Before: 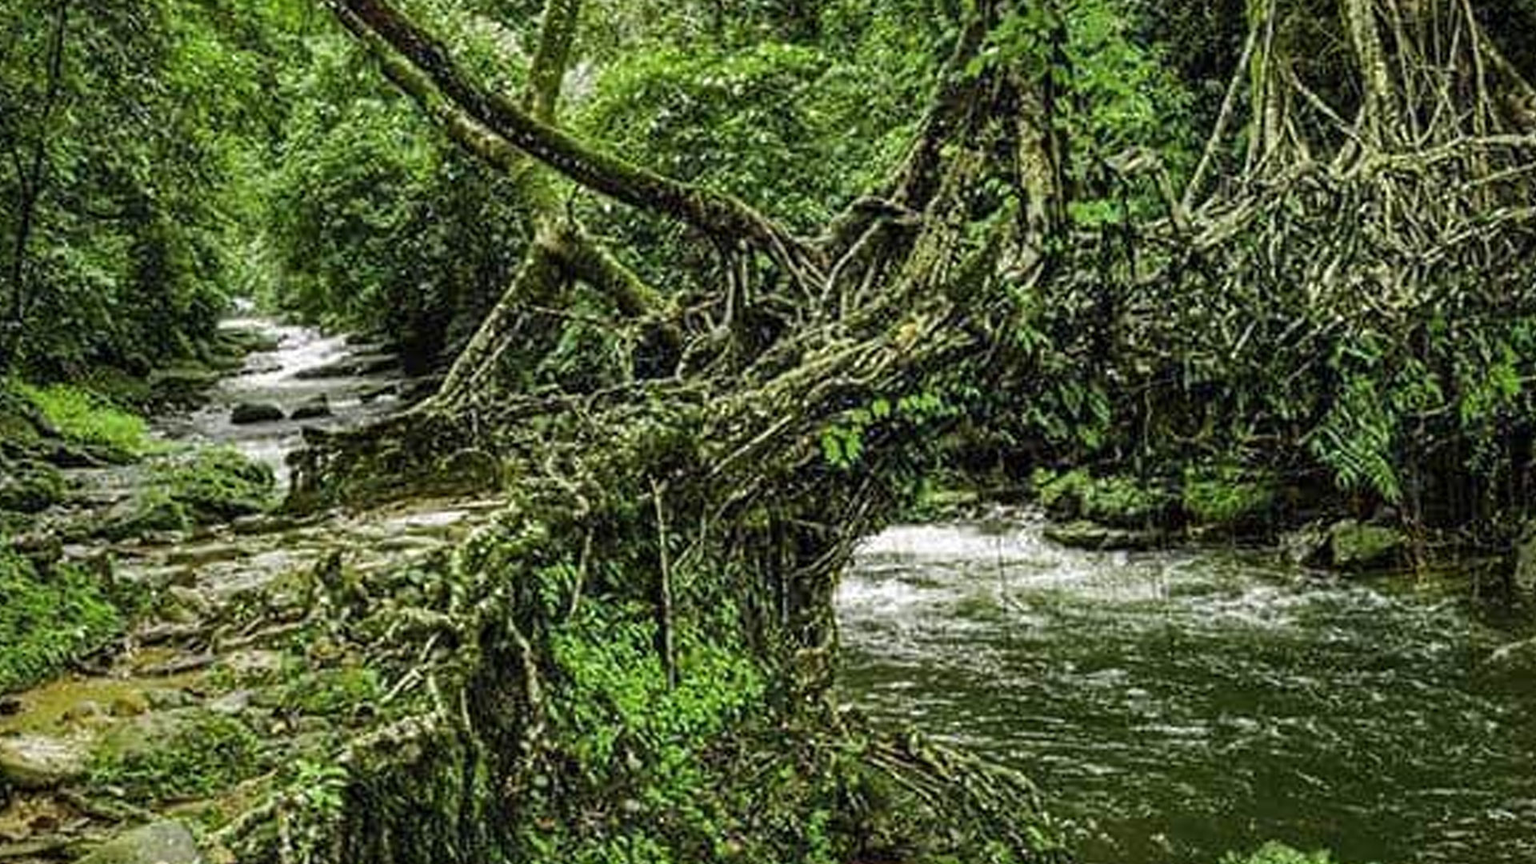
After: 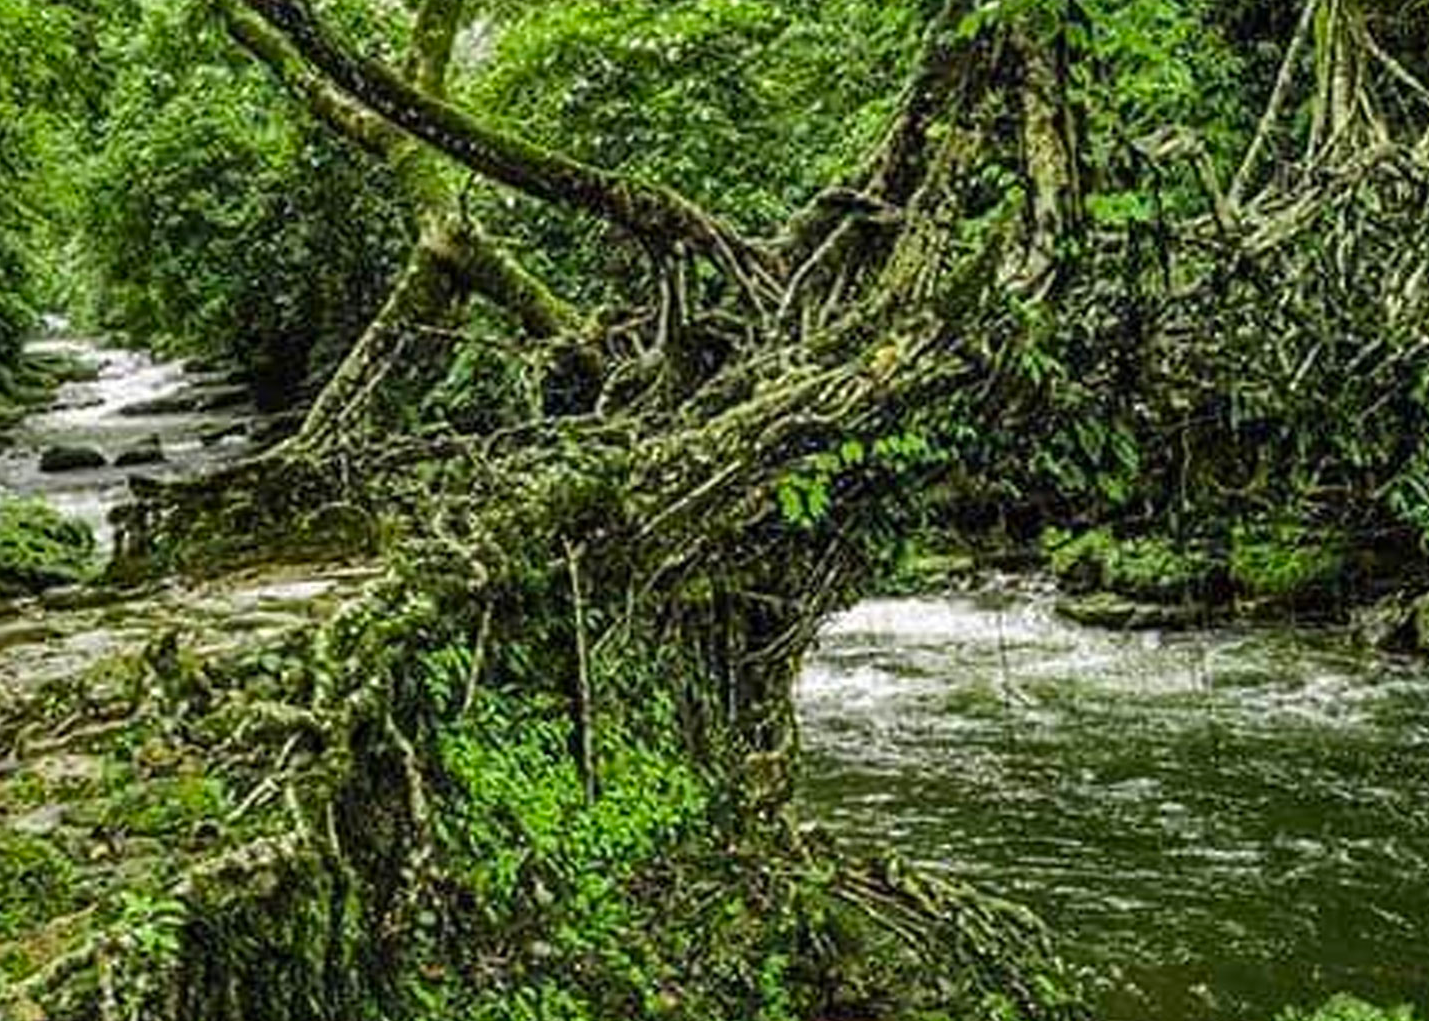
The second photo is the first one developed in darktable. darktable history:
crop and rotate: left 12.994%, top 5.411%, right 12.566%
contrast brightness saturation: saturation 0.176
